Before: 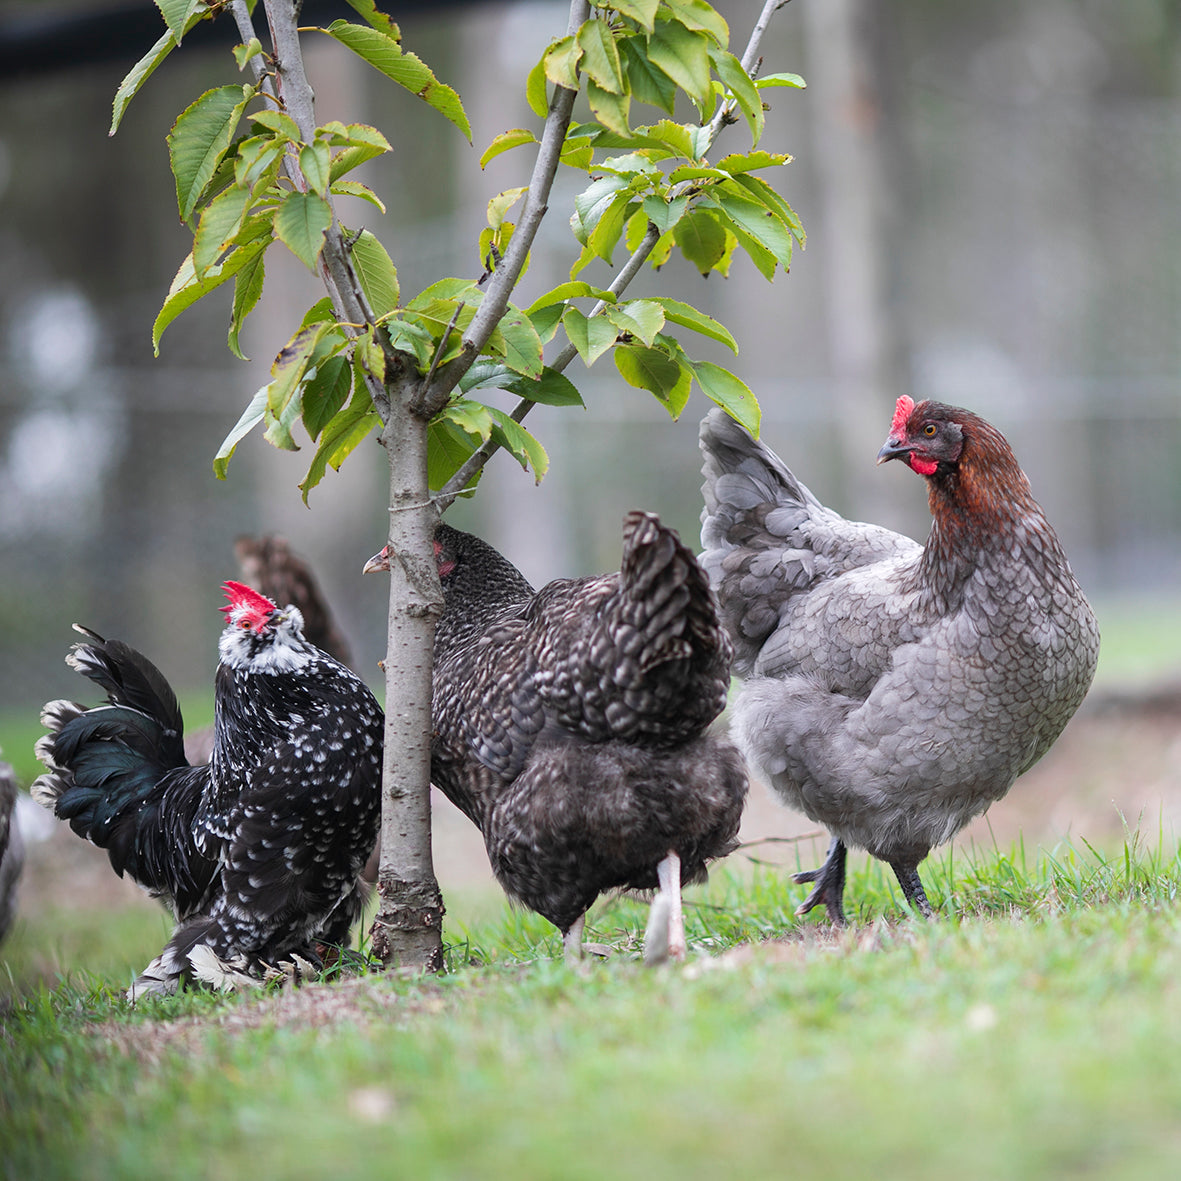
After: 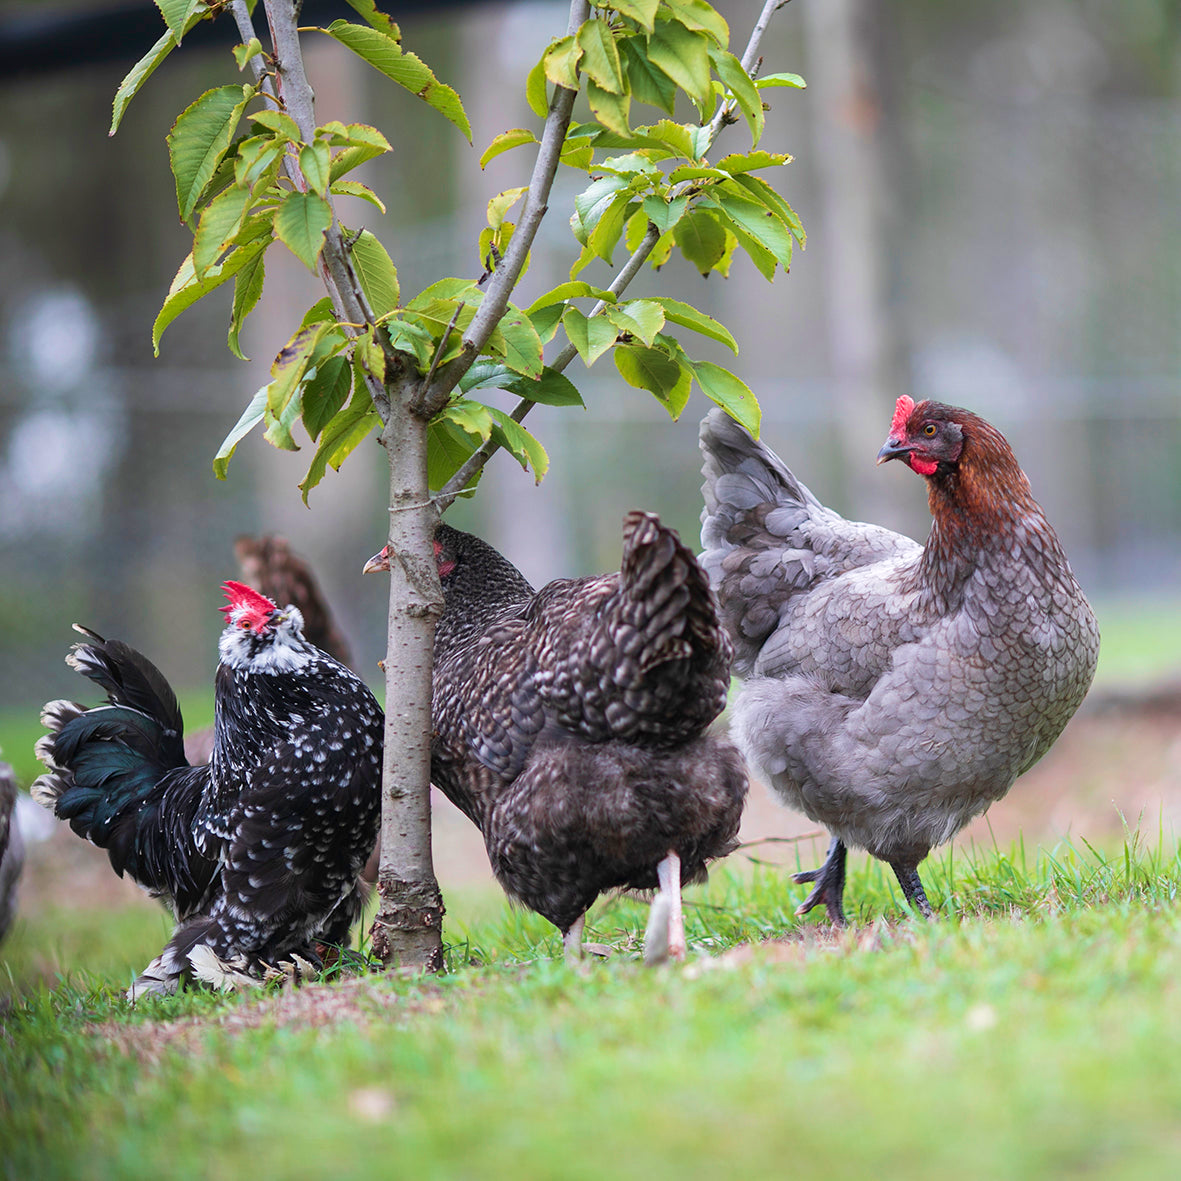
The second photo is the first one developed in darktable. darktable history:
velvia: strength 44.74%
